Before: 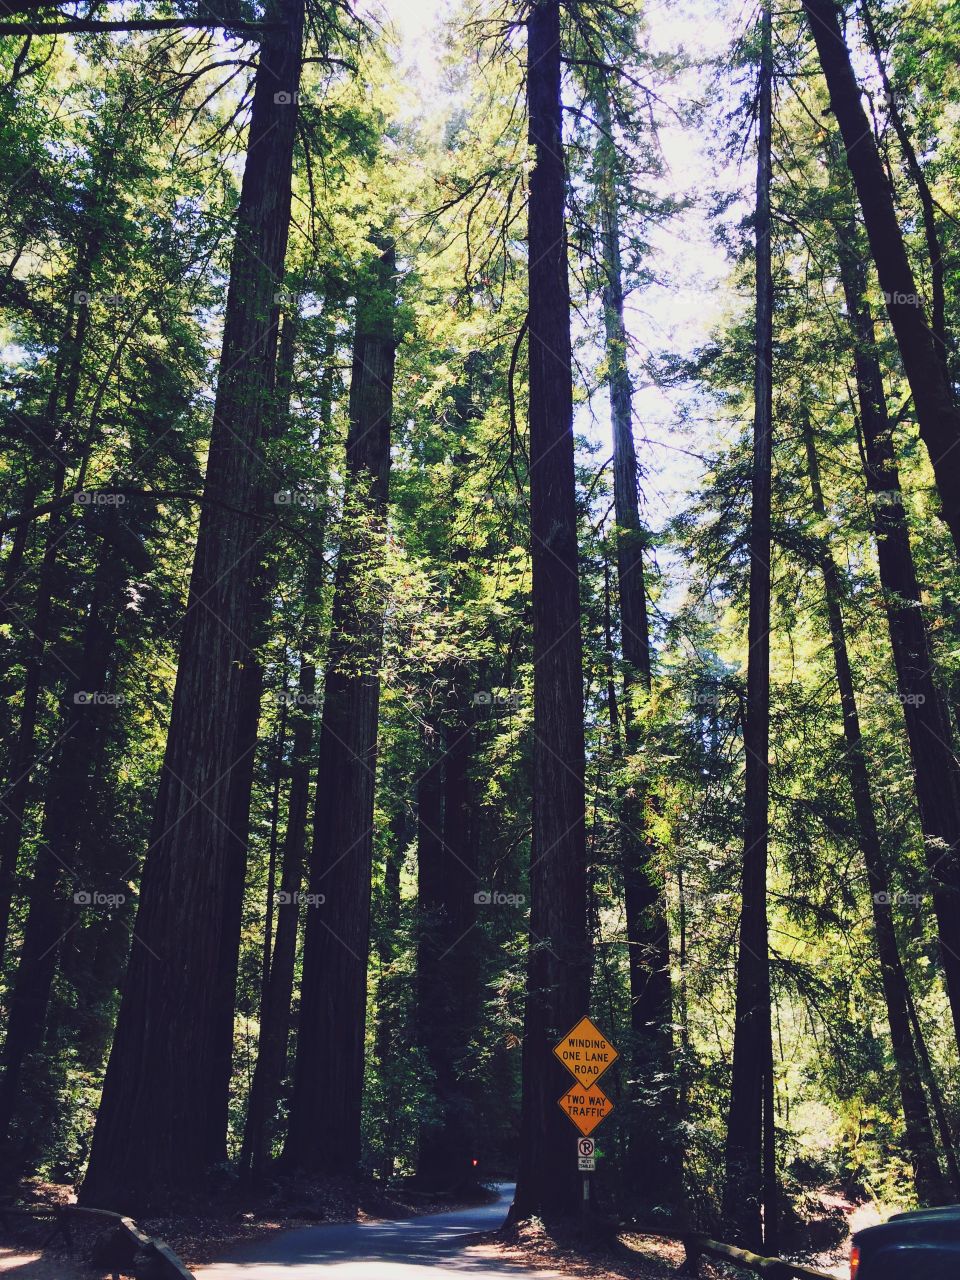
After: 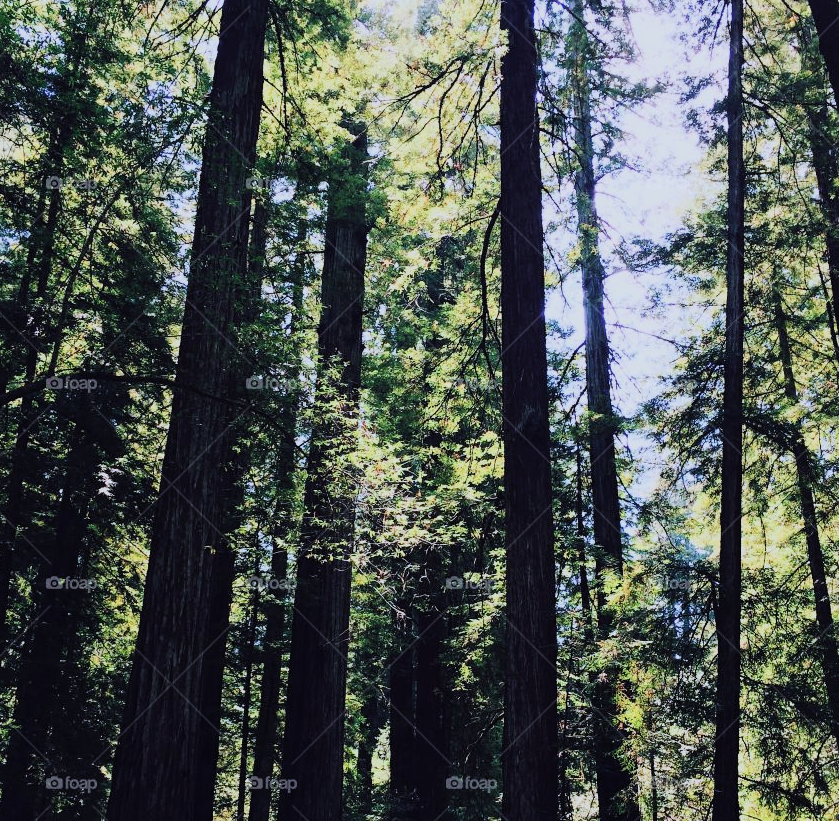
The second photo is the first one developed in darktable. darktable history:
filmic rgb: black relative exposure -16 EV, white relative exposure 5.26 EV, threshold 5.95 EV, hardness 5.89, contrast 1.242, enable highlight reconstruction true
color correction: highlights a* -0.687, highlights b* -9.59
crop: left 2.952%, top 9.001%, right 9.615%, bottom 26.82%
